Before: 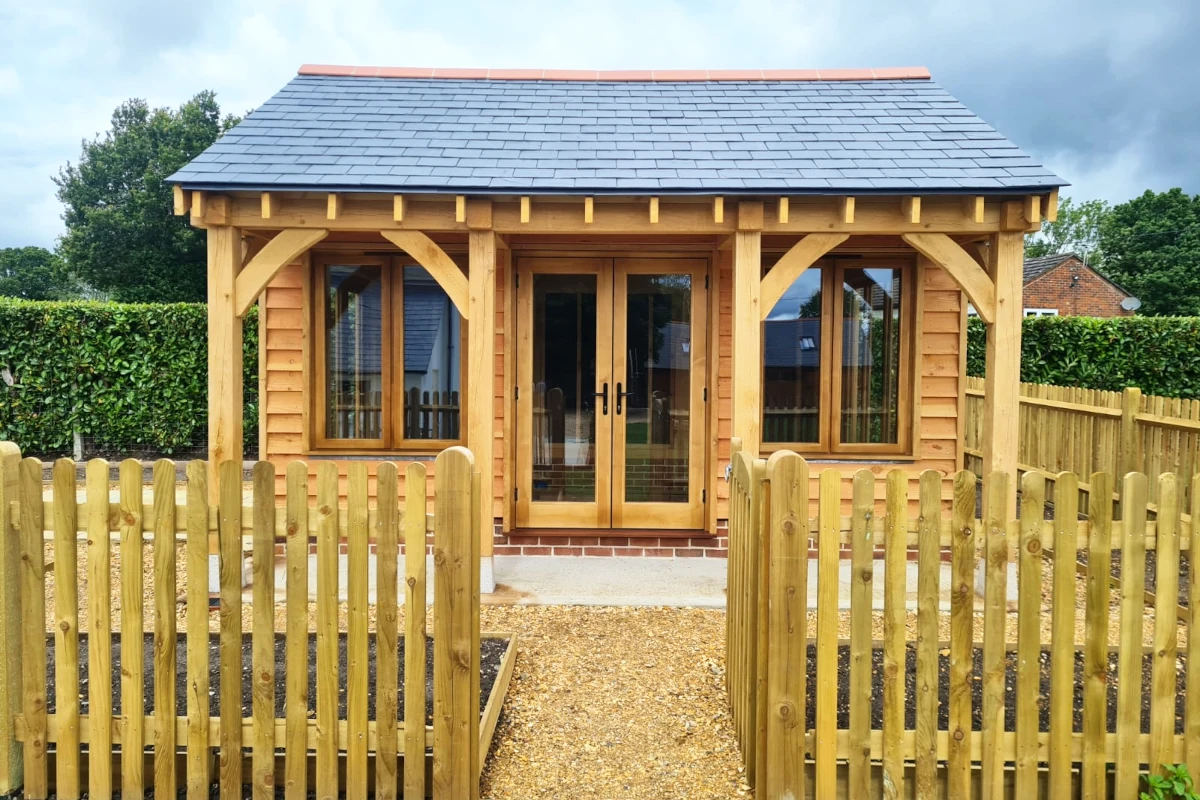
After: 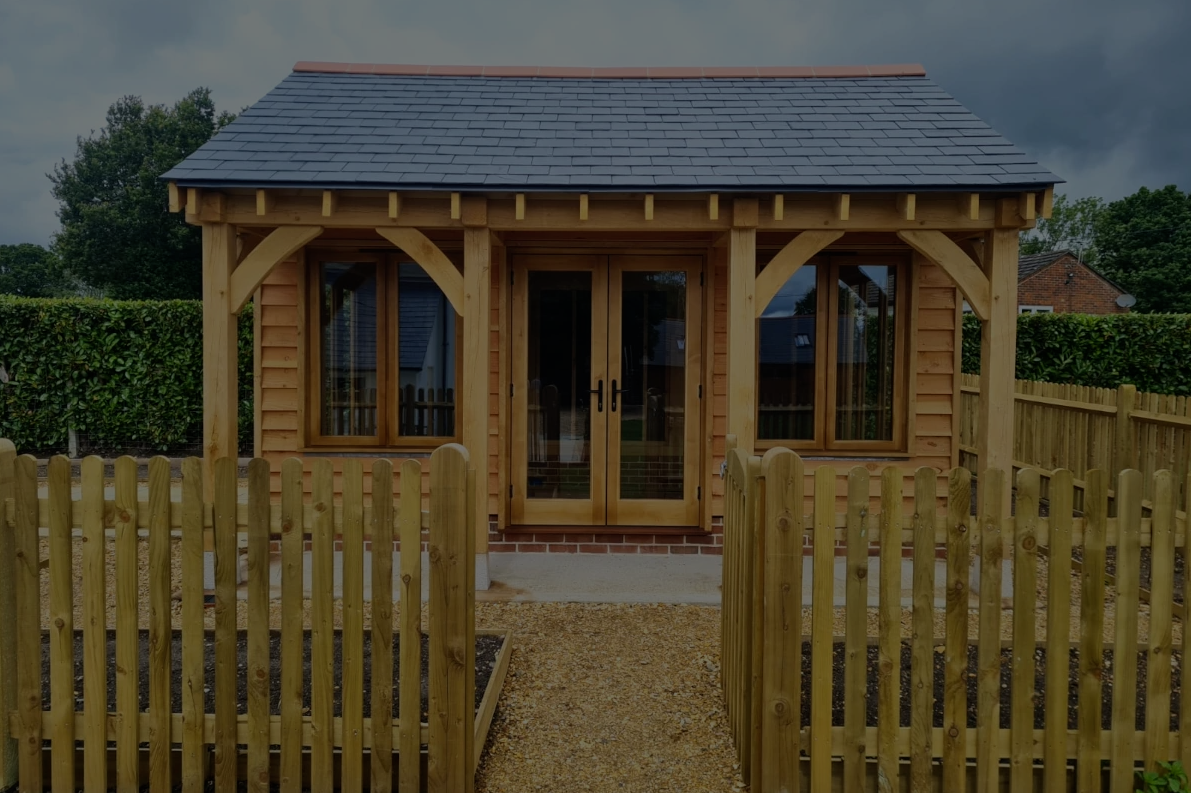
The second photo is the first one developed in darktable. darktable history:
crop: left 0.434%, top 0.485%, right 0.244%, bottom 0.386%
tone equalizer: on, module defaults
exposure: exposure -2.446 EV, compensate highlight preservation false
